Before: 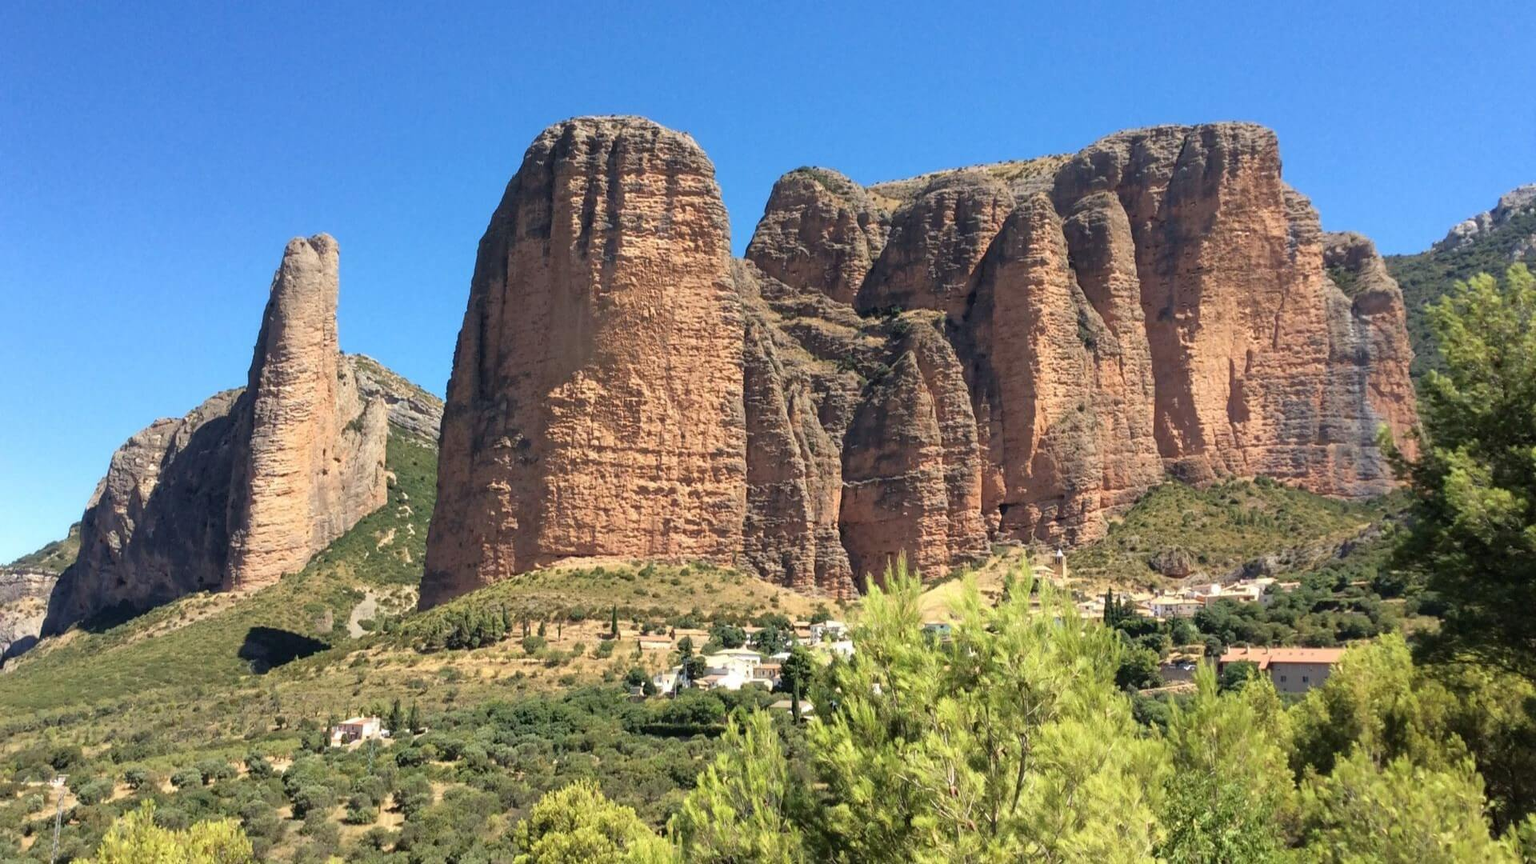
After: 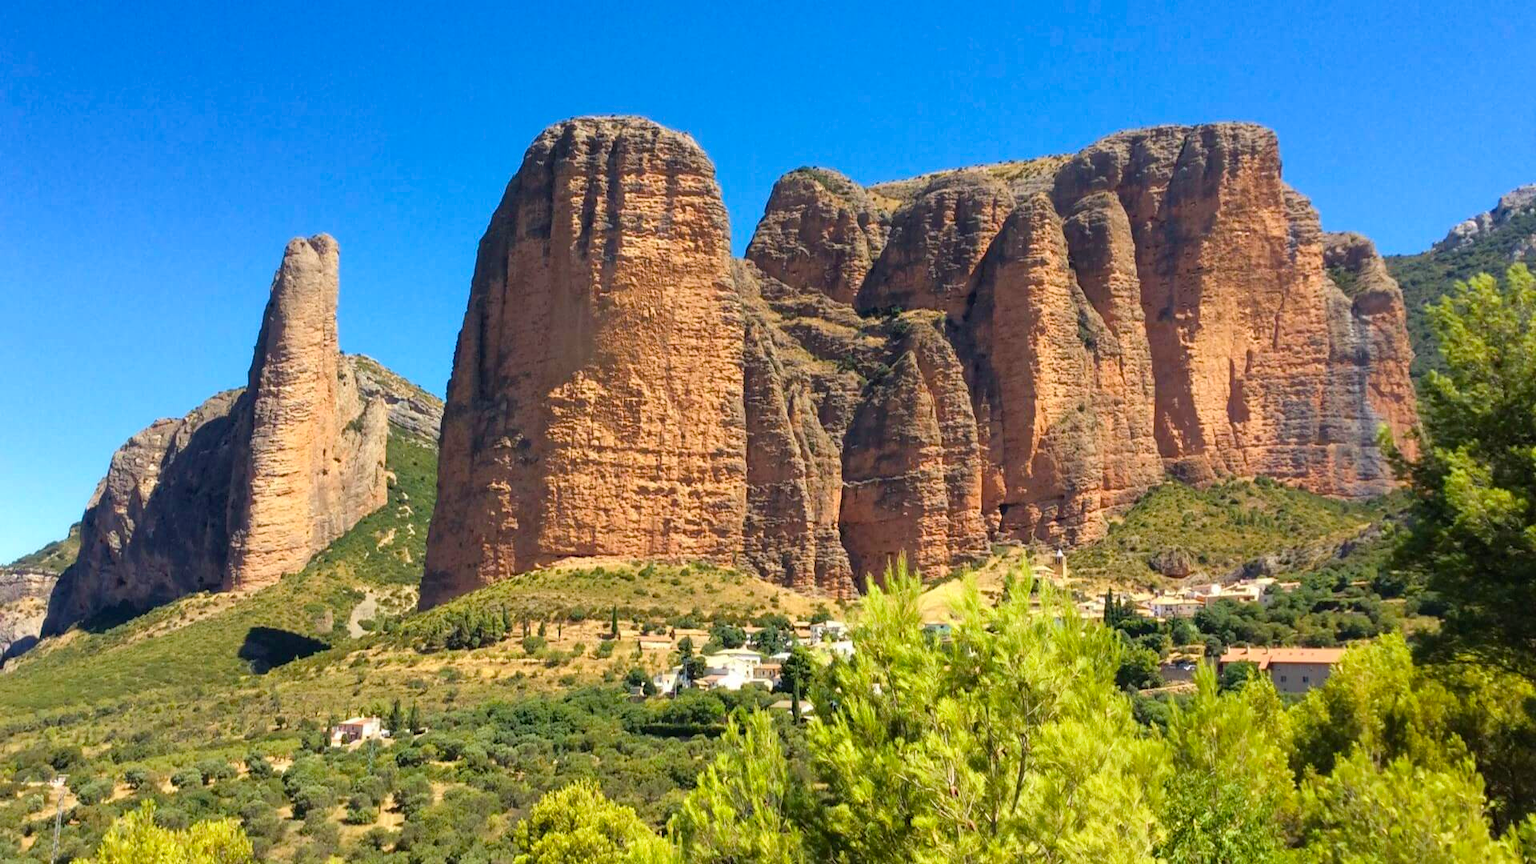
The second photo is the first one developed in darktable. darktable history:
velvia: strength 31.36%, mid-tones bias 0.203
